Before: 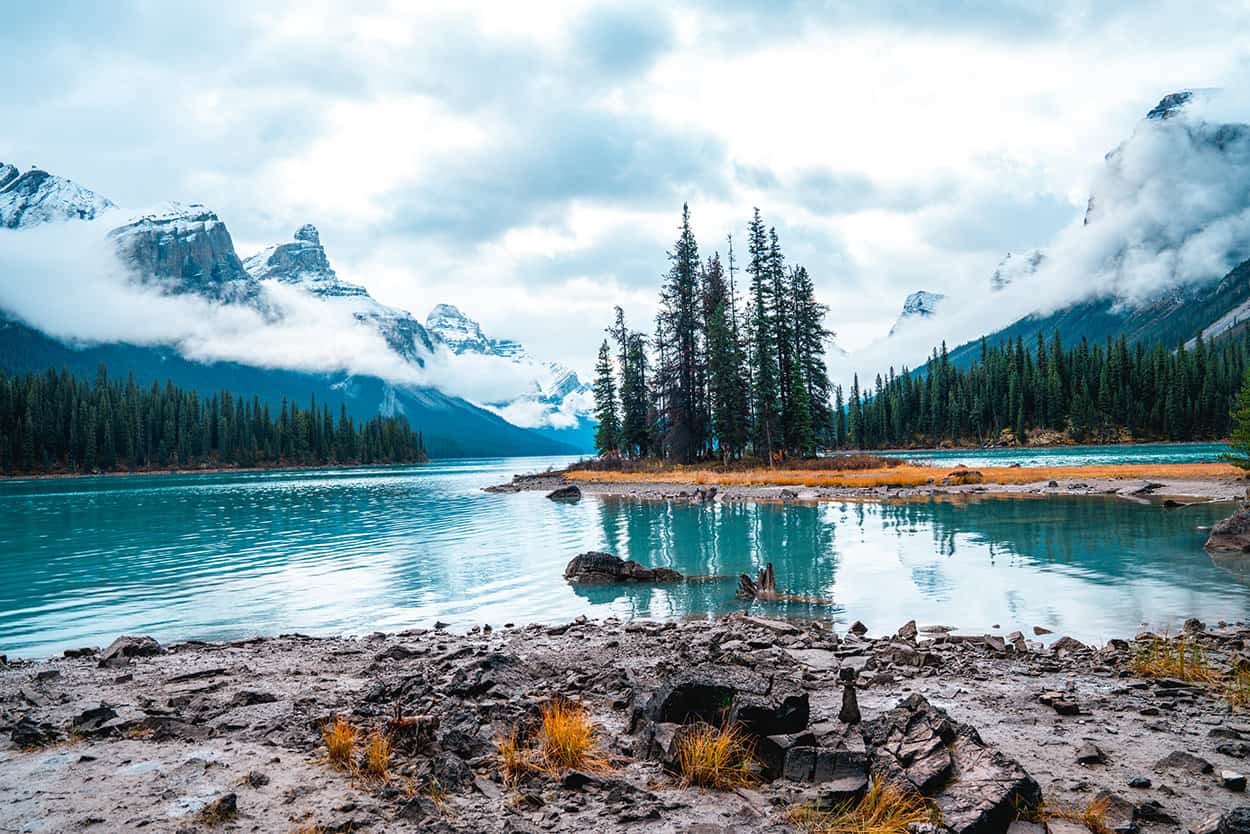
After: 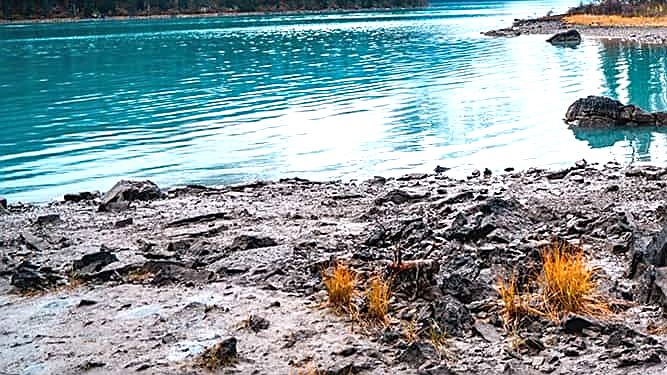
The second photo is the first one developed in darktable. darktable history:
shadows and highlights: shadows 35, highlights -35, soften with gaussian
sharpen: on, module defaults
crop and rotate: top 54.778%, right 46.61%, bottom 0.159%
exposure: black level correction 0, exposure 0.5 EV, compensate exposure bias true, compensate highlight preservation false
color balance rgb: on, module defaults
